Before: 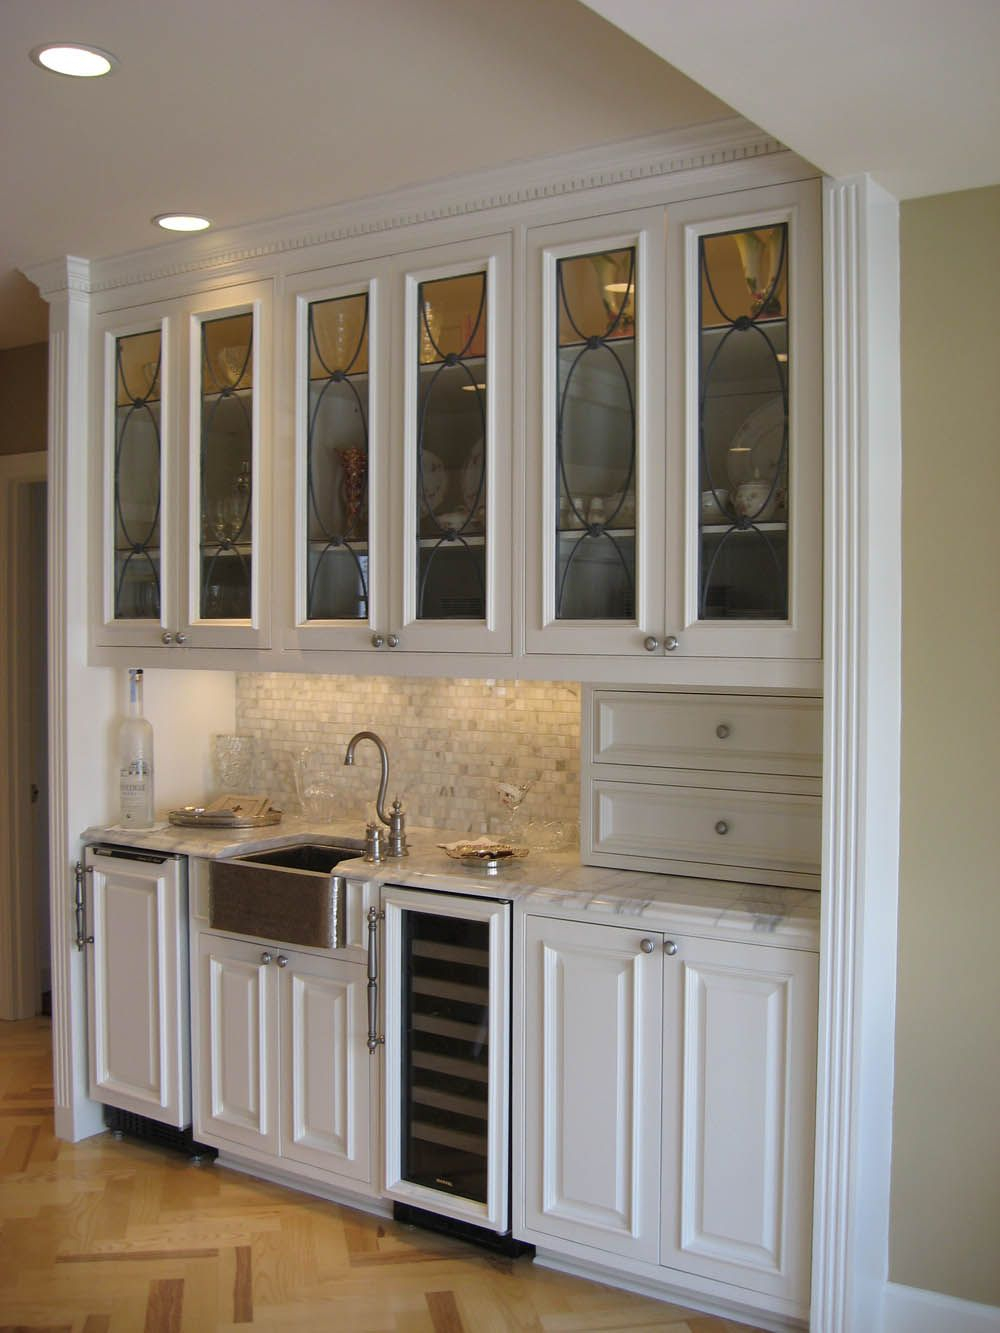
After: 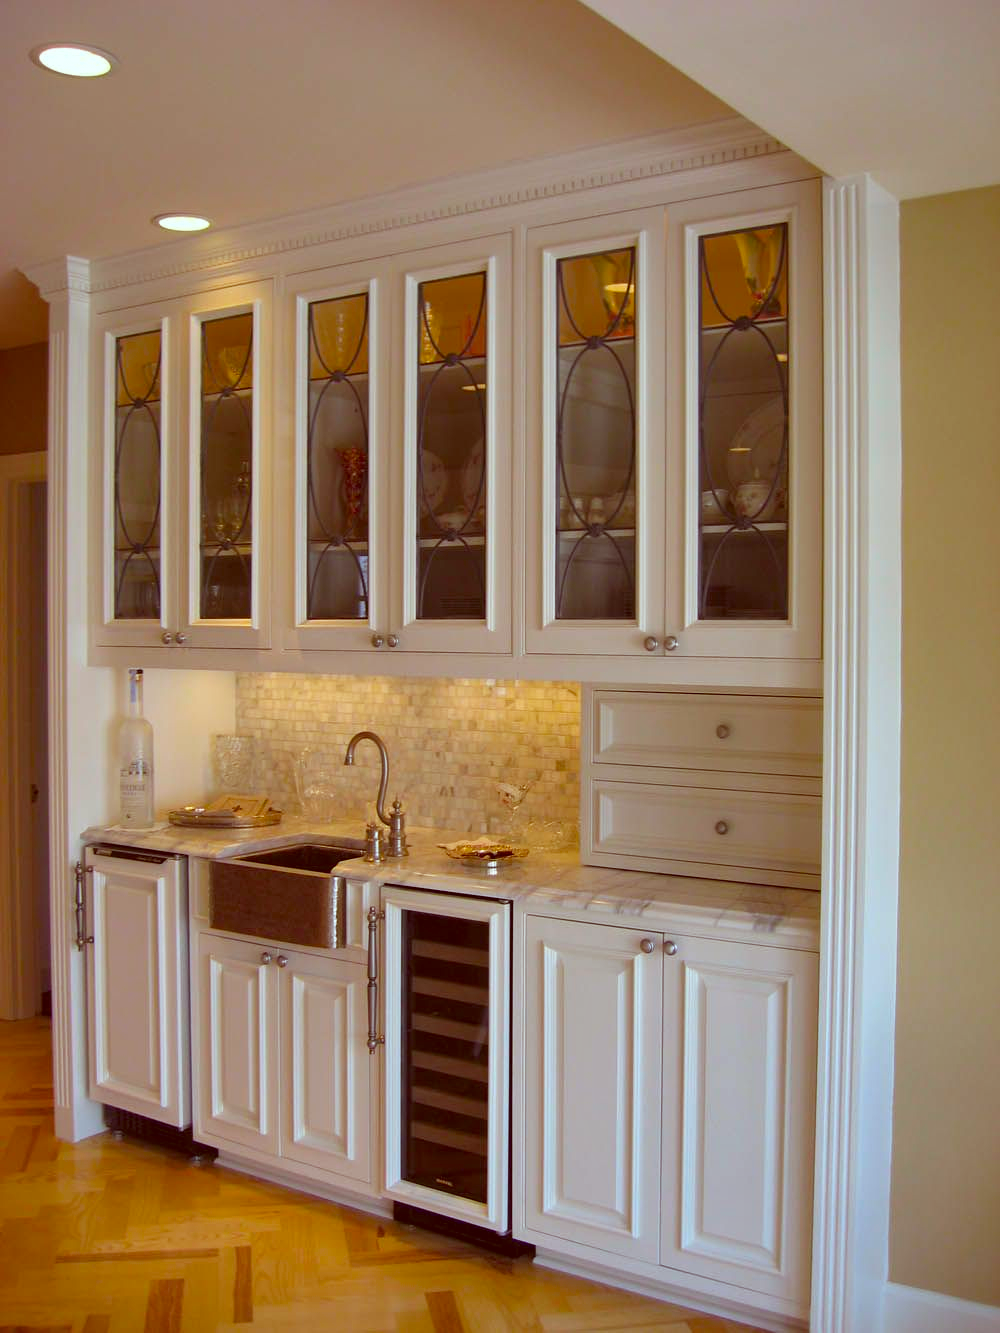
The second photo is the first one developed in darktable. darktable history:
color correction: highlights a* -7.23, highlights b* -0.161, shadows a* 20.08, shadows b* 11.73
shadows and highlights: soften with gaussian
color balance rgb: linear chroma grading › global chroma 15%, perceptual saturation grading › global saturation 30%
